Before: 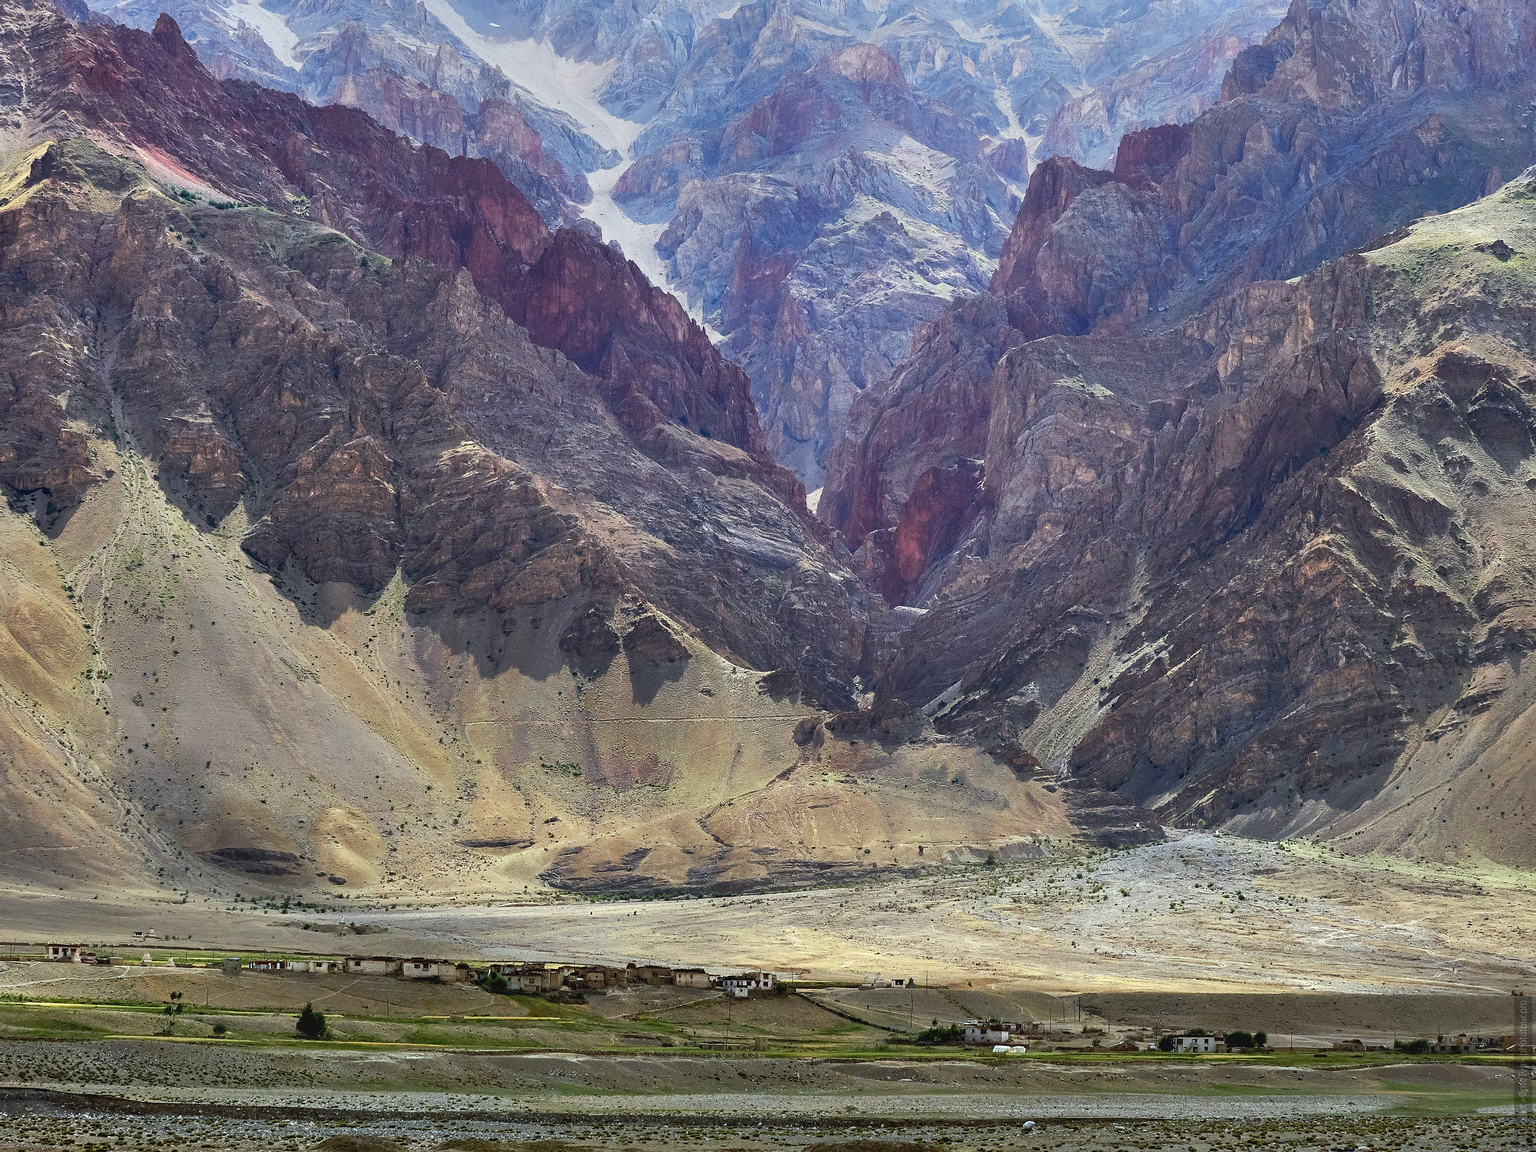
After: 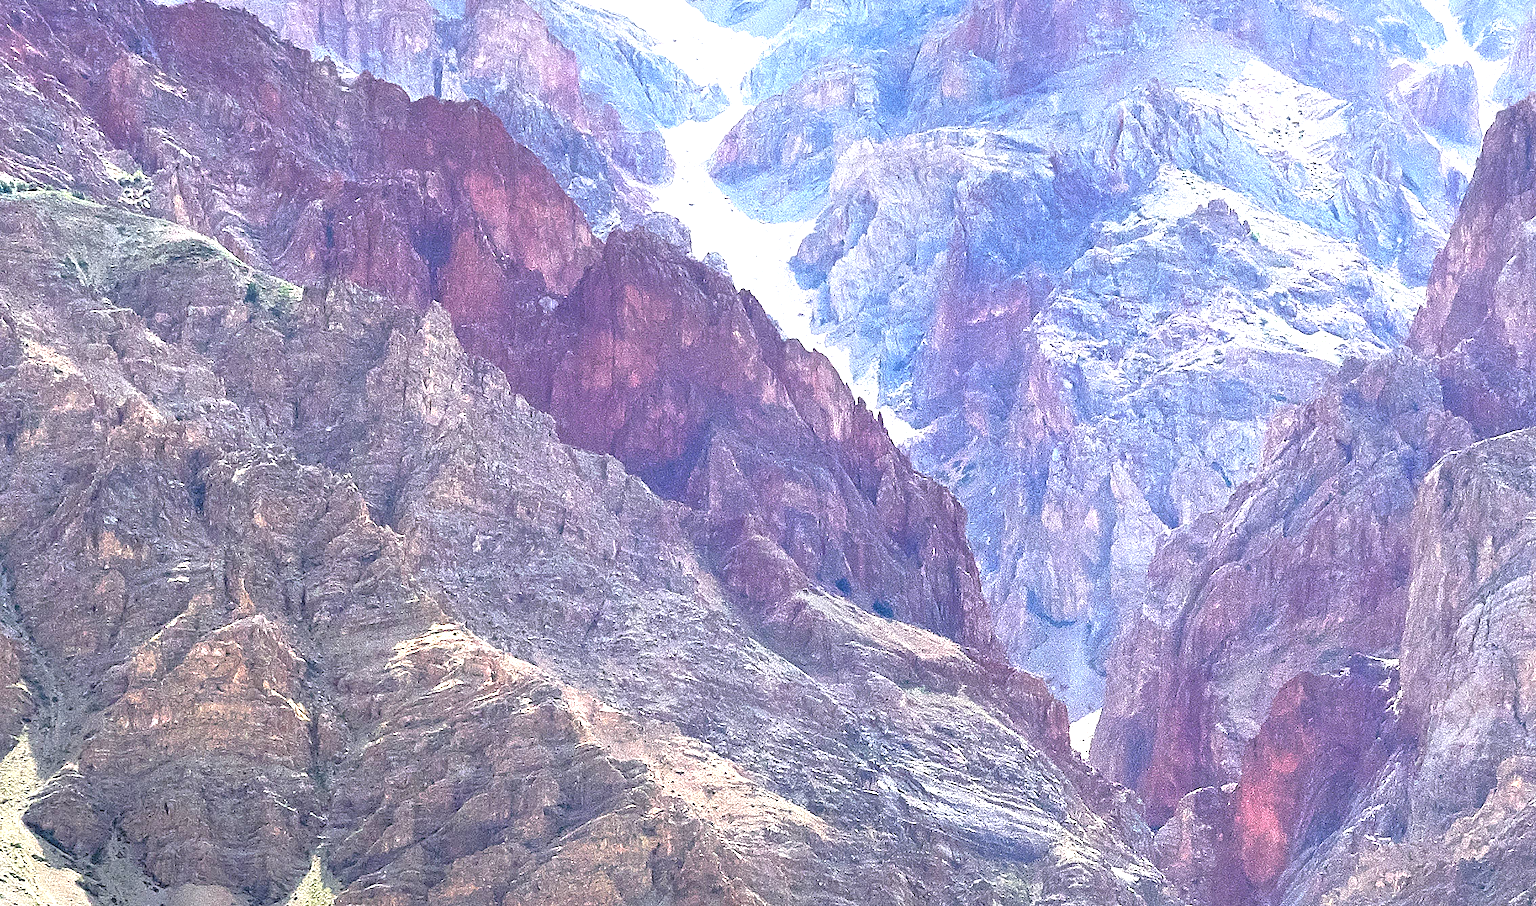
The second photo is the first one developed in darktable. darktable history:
exposure: black level correction 0, exposure 1.298 EV, compensate exposure bias true, compensate highlight preservation false
crop: left 14.86%, top 9.034%, right 31.071%, bottom 48.412%
tone equalizer: -8 EV 0.017 EV, -7 EV -0.038 EV, -6 EV 0.01 EV, -5 EV 0.039 EV, -4 EV 0.304 EV, -3 EV 0.672 EV, -2 EV 0.556 EV, -1 EV 0.192 EV, +0 EV 0.024 EV, mask exposure compensation -0.508 EV
